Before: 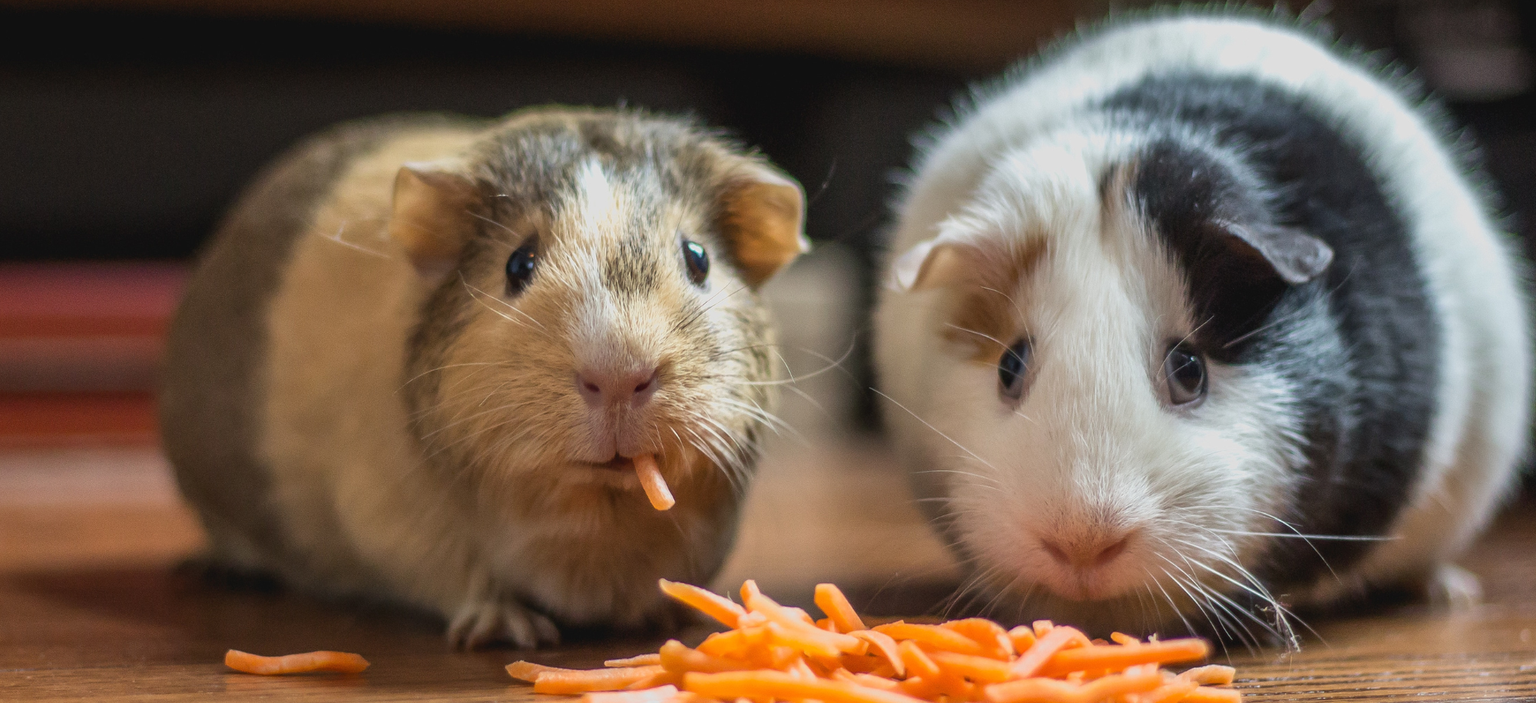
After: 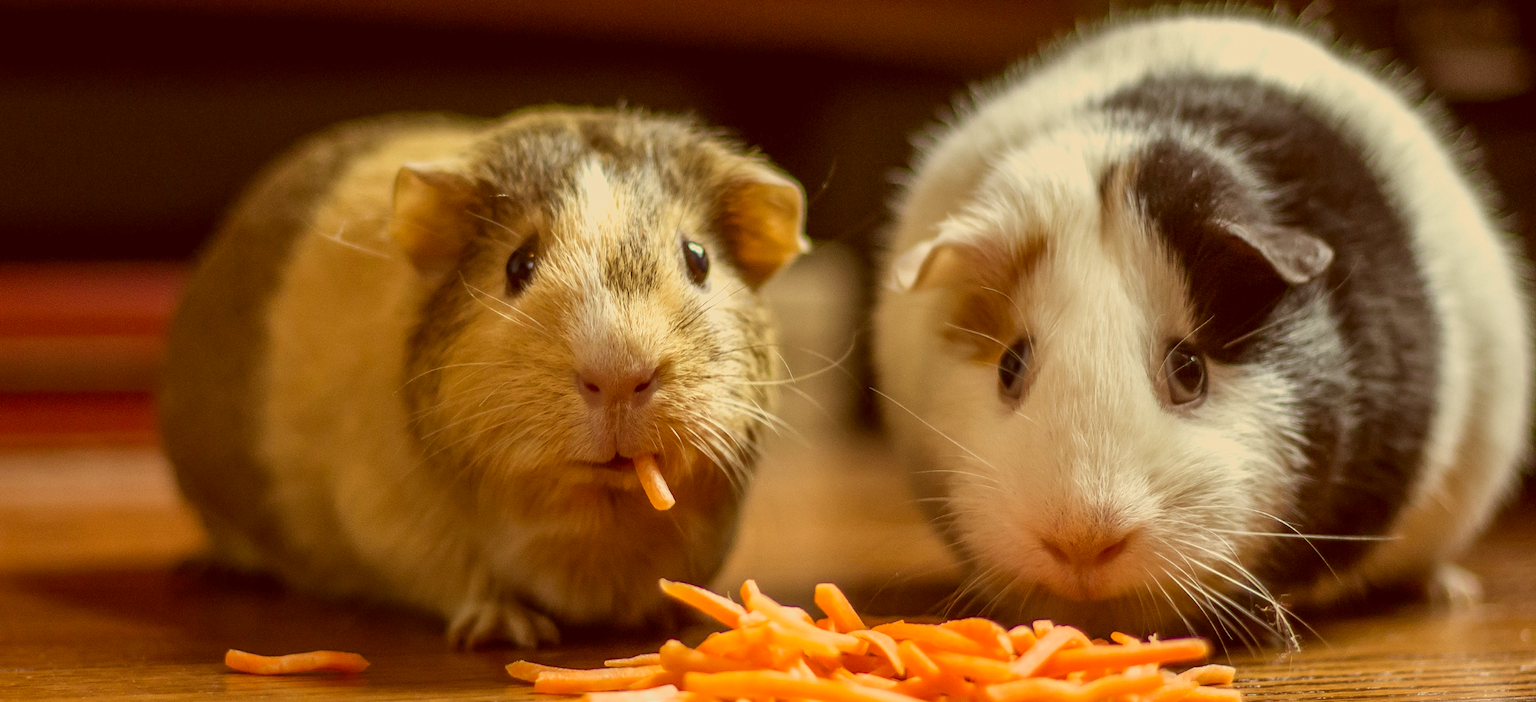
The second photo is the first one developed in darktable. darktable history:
exposure: black level correction 0.001, compensate highlight preservation false
color correction: highlights a* 1.12, highlights b* 24.26, shadows a* 15.58, shadows b* 24.26
